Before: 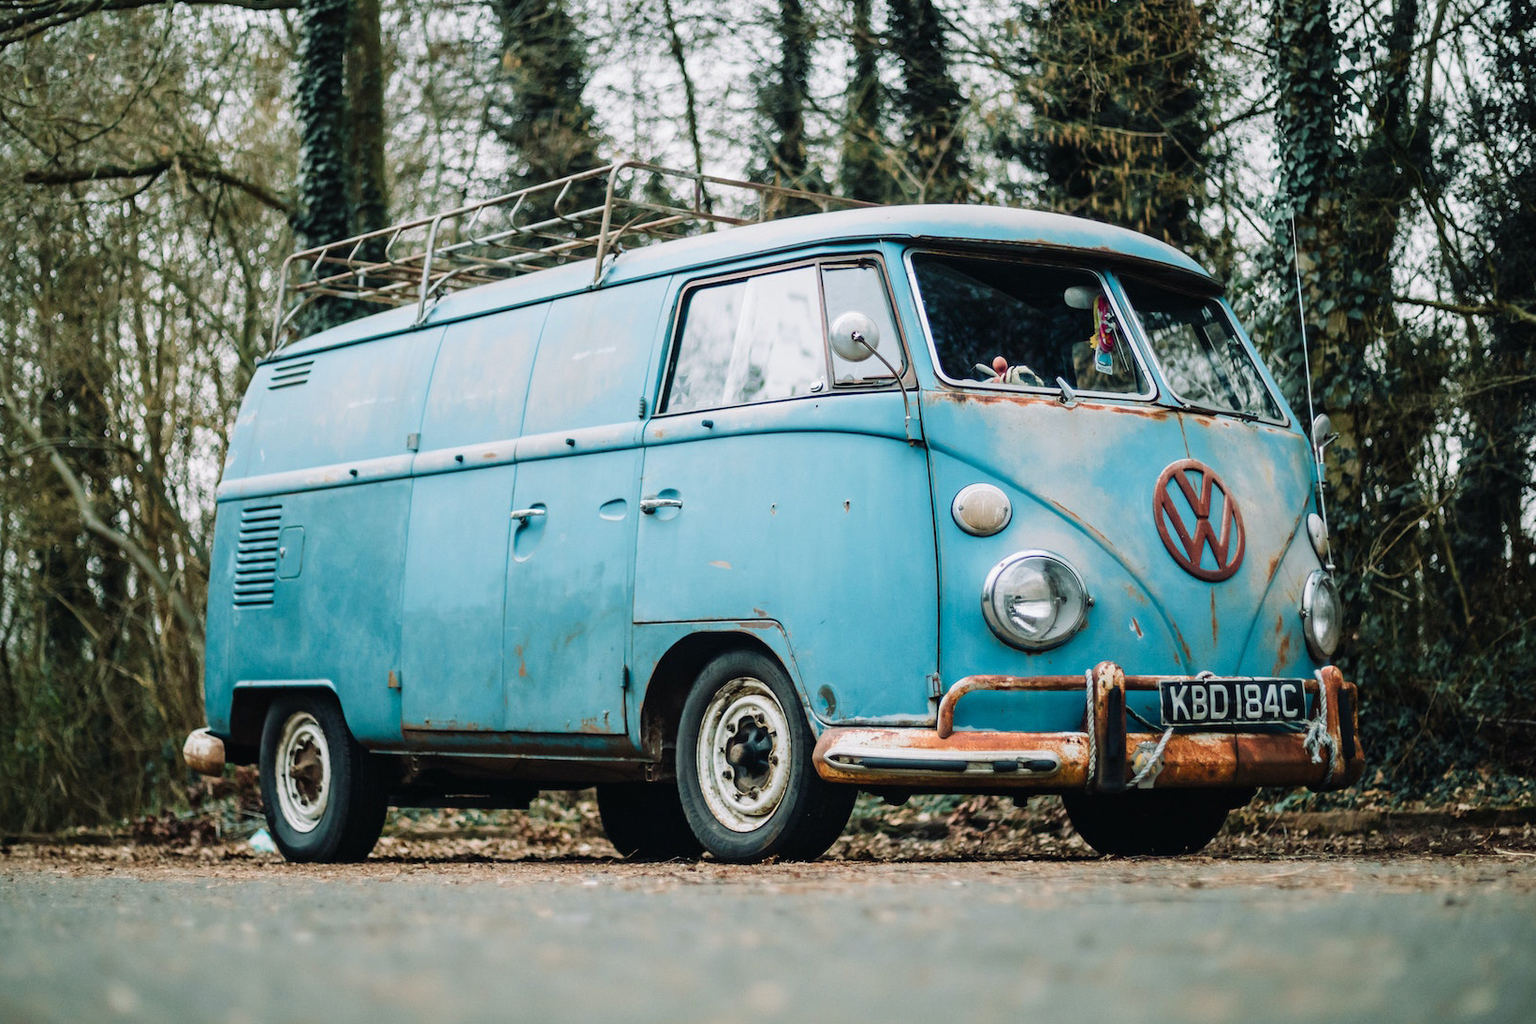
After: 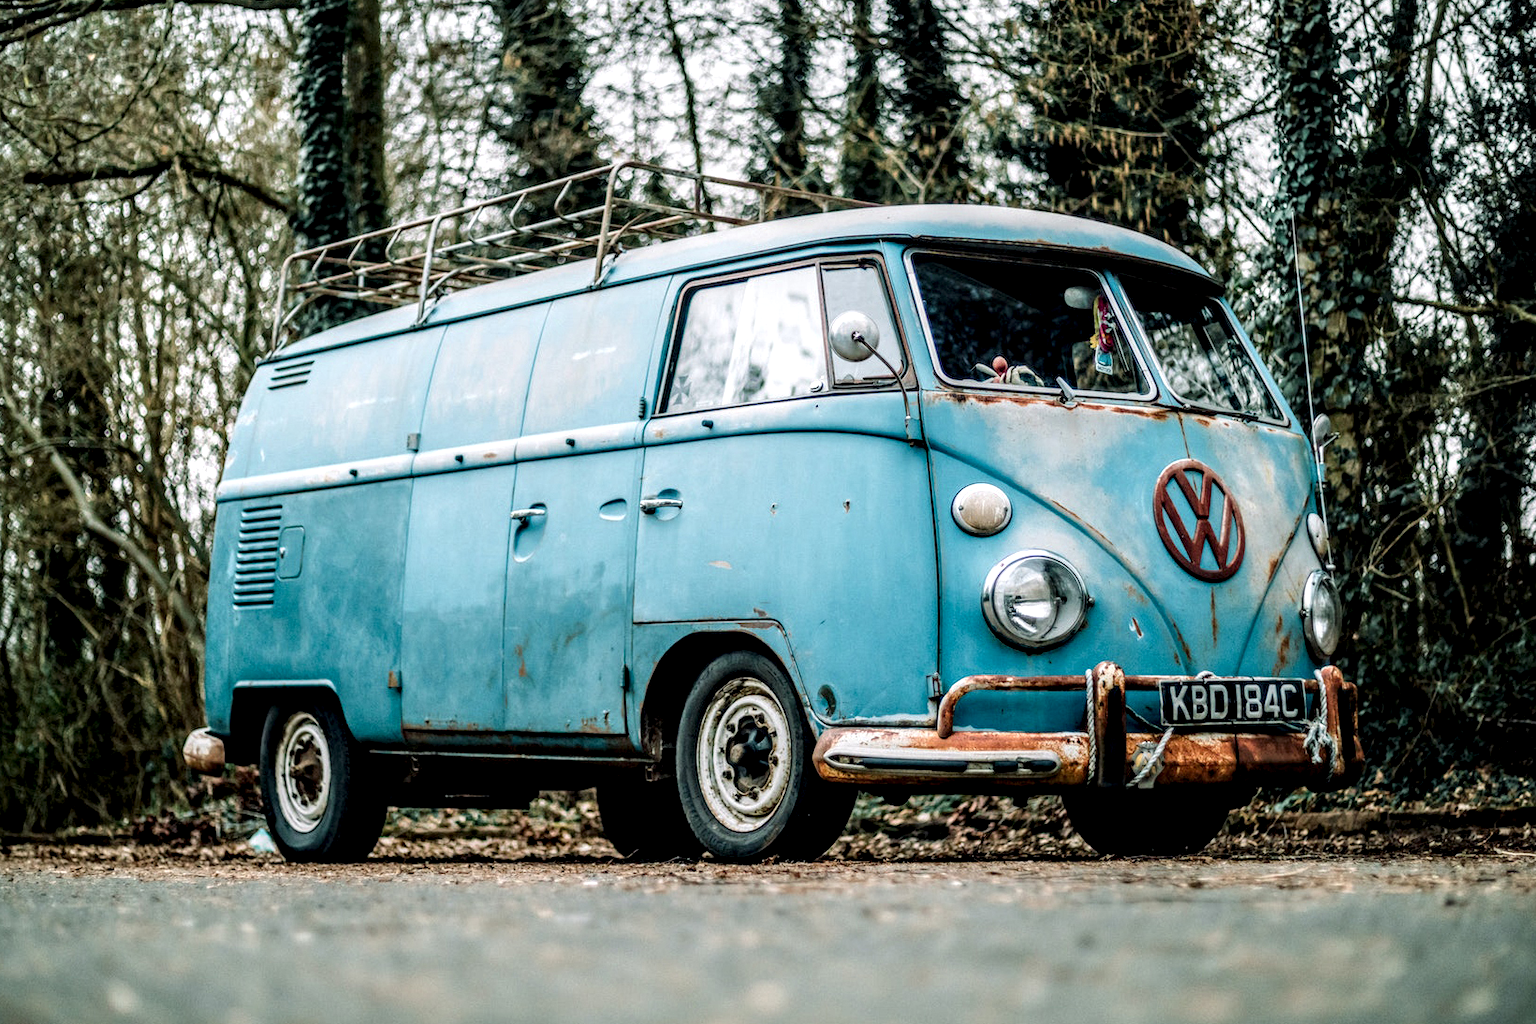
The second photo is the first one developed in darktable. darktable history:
local contrast: highlights 19%, detail 185%
